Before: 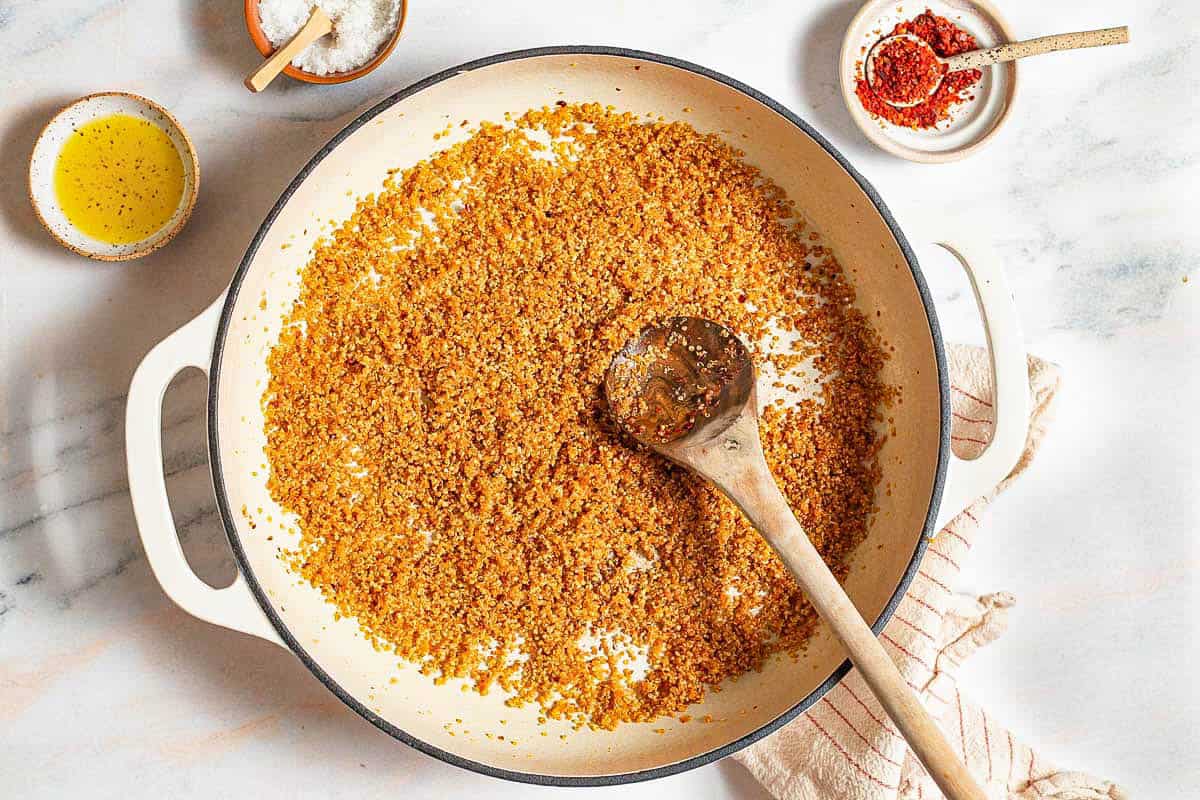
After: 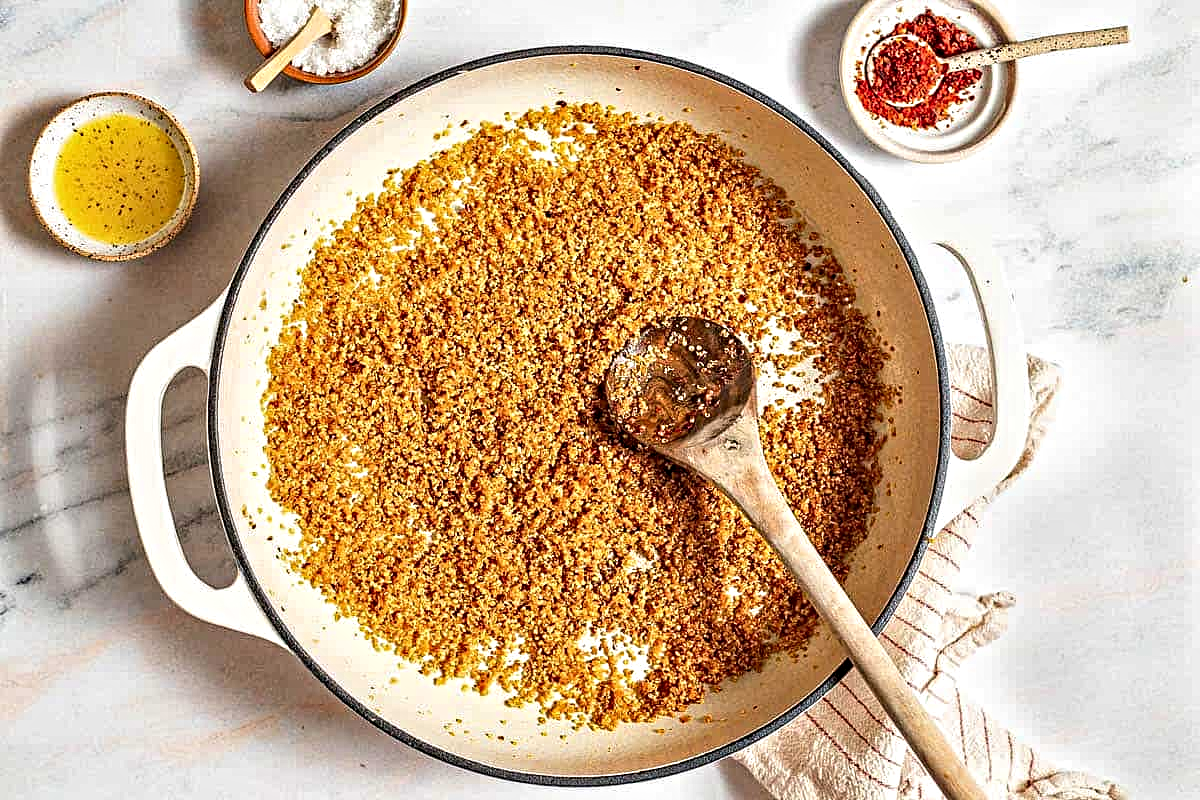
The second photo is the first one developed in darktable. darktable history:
tone equalizer: on, module defaults
contrast equalizer: octaves 7, y [[0.5, 0.542, 0.583, 0.625, 0.667, 0.708], [0.5 ×6], [0.5 ×6], [0 ×6], [0 ×6]]
